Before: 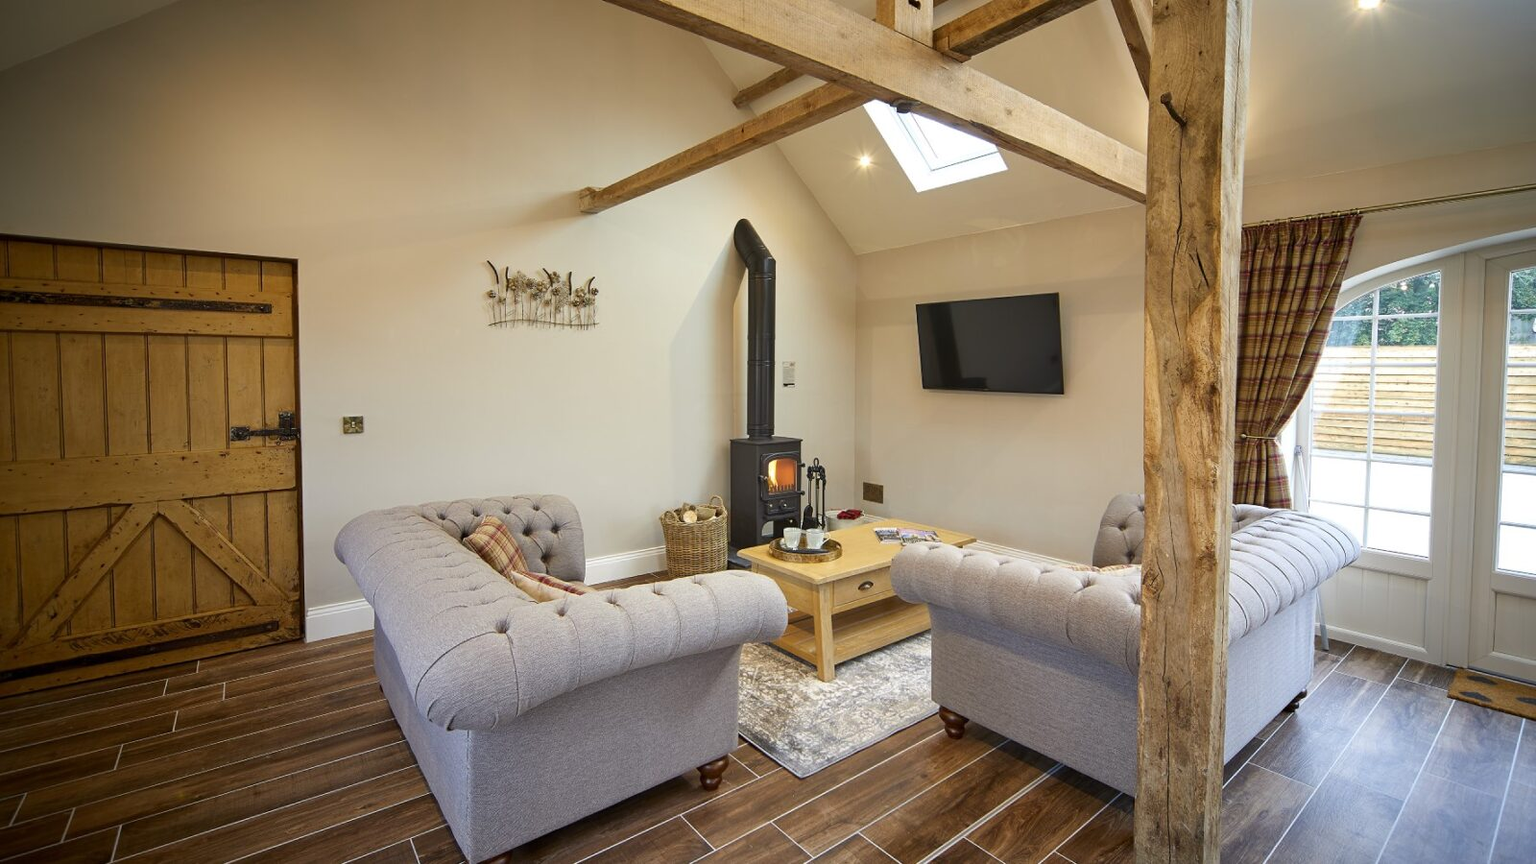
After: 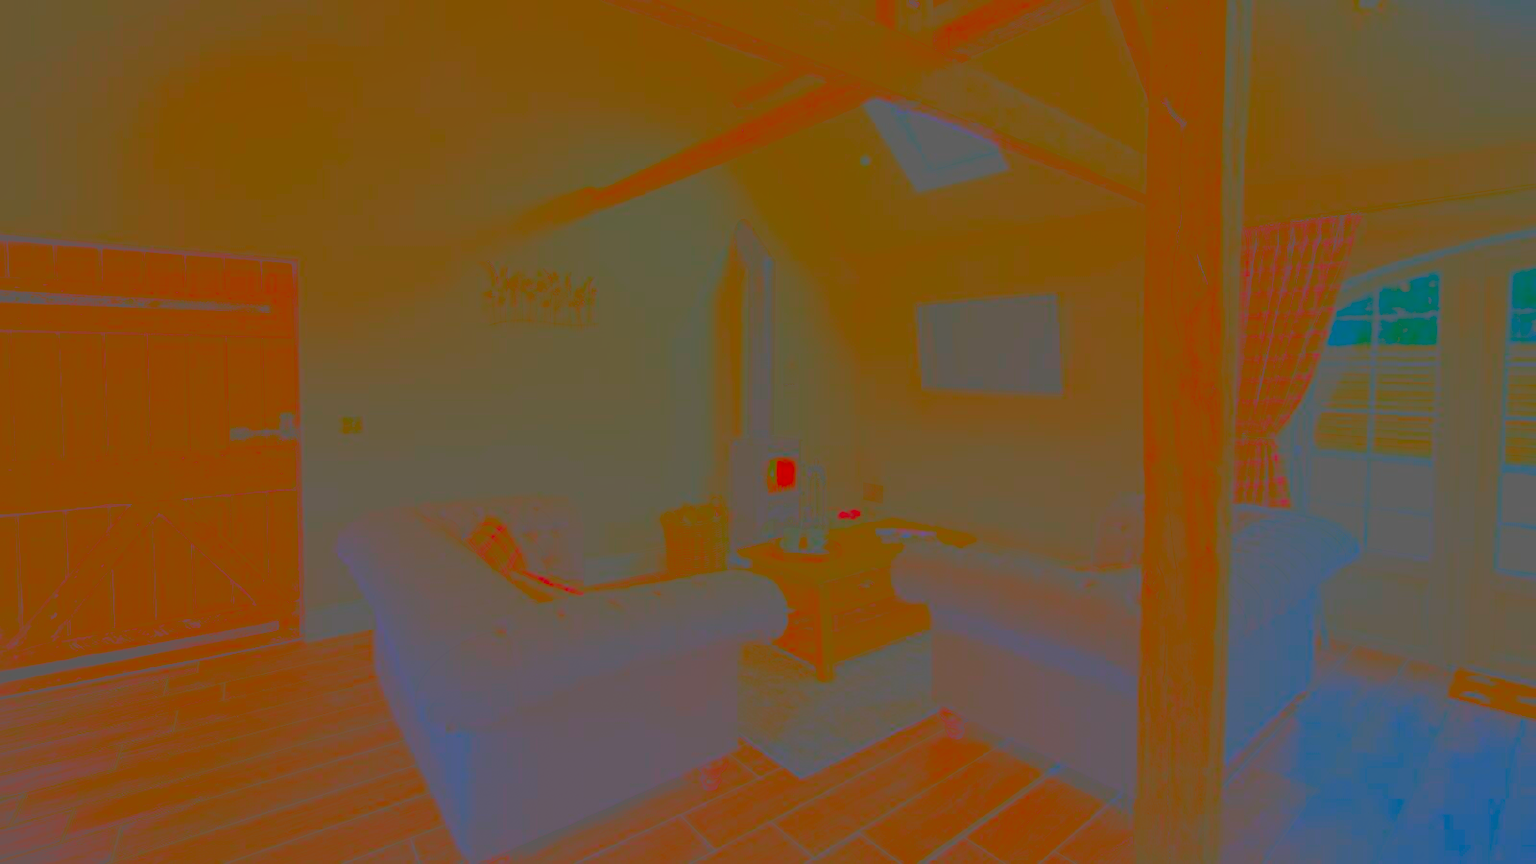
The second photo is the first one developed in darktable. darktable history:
contrast brightness saturation: contrast -0.978, brightness -0.175, saturation 0.749
